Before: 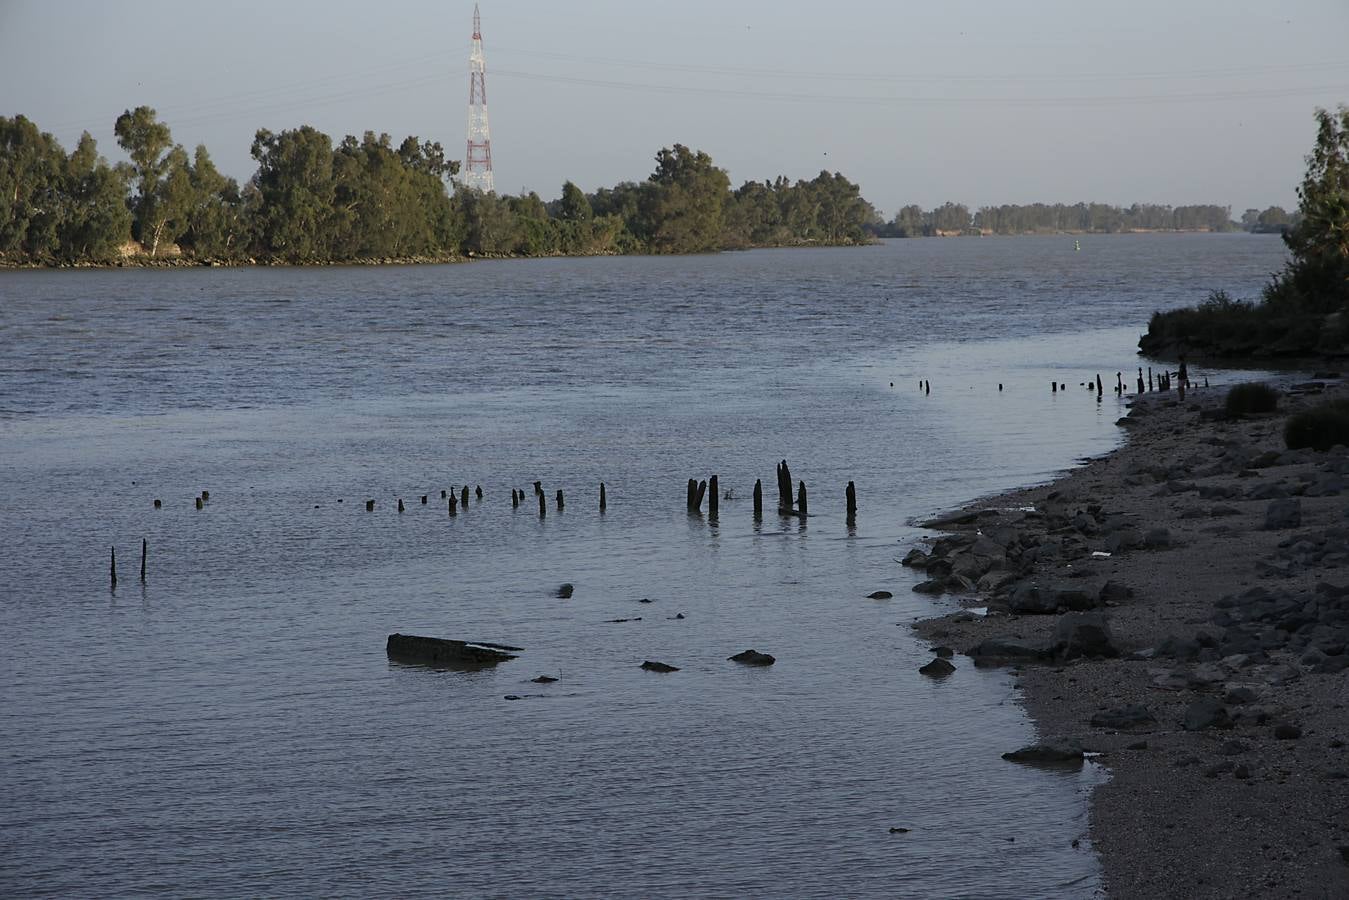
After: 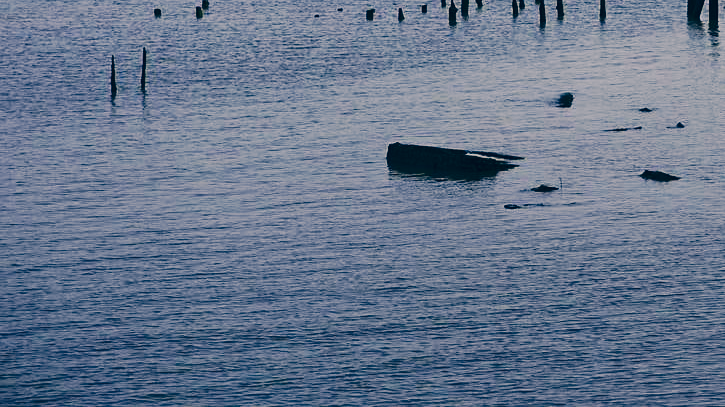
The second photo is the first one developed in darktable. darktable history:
base curve: curves: ch0 [(0, 0) (0.036, 0.025) (0.121, 0.166) (0.206, 0.329) (0.605, 0.79) (1, 1)], preserve colors none
crop and rotate: top 54.56%, right 46.19%, bottom 0.204%
color correction: highlights a* 10.36, highlights b* 14.78, shadows a* -10.09, shadows b* -14.95
